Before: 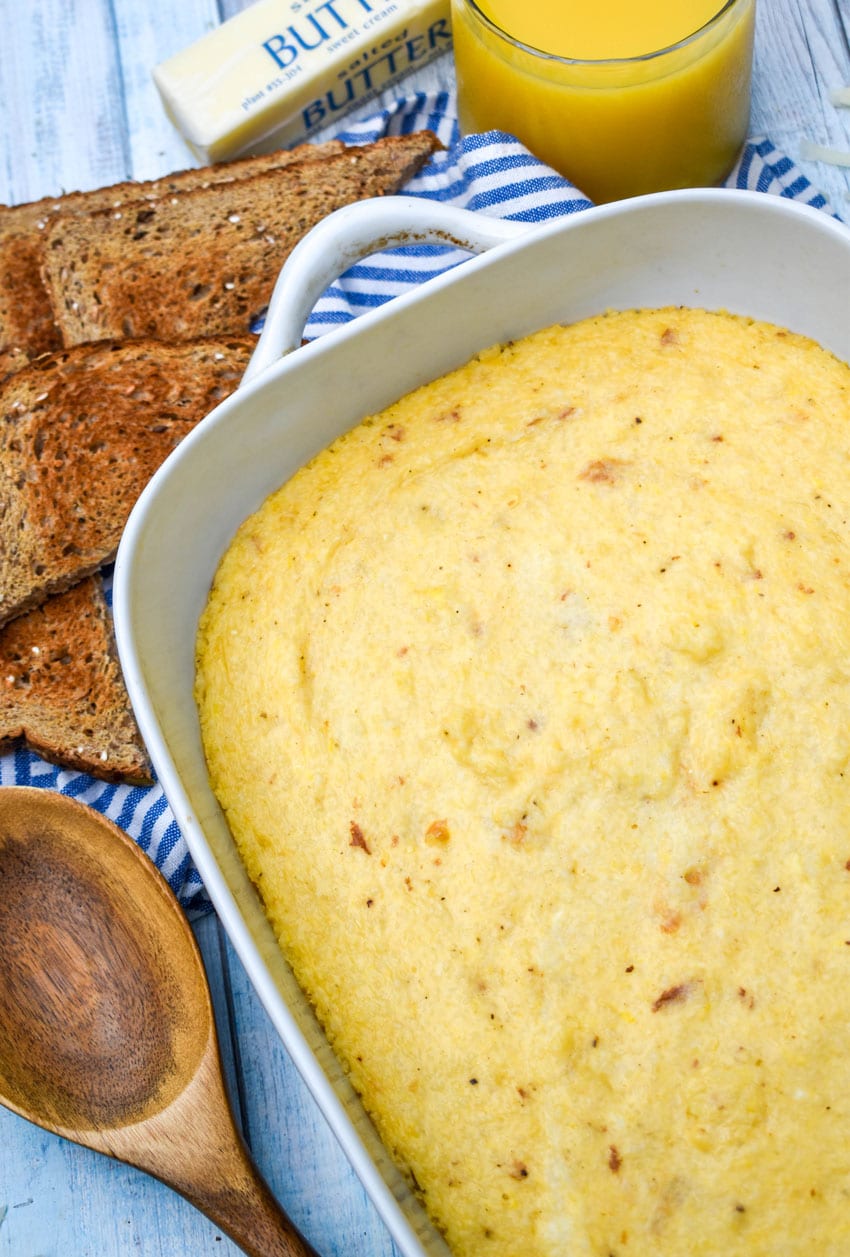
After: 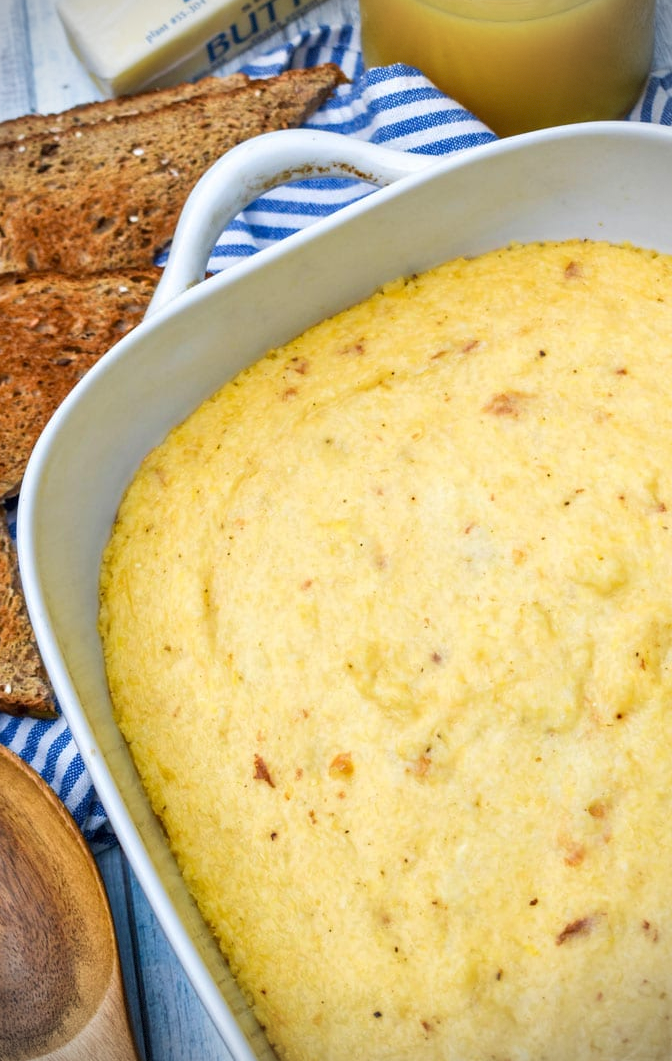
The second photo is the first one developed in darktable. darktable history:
vignetting: dithering 8-bit output
velvia: strength 14.48%
crop: left 11.314%, top 5.339%, right 9.552%, bottom 10.233%
